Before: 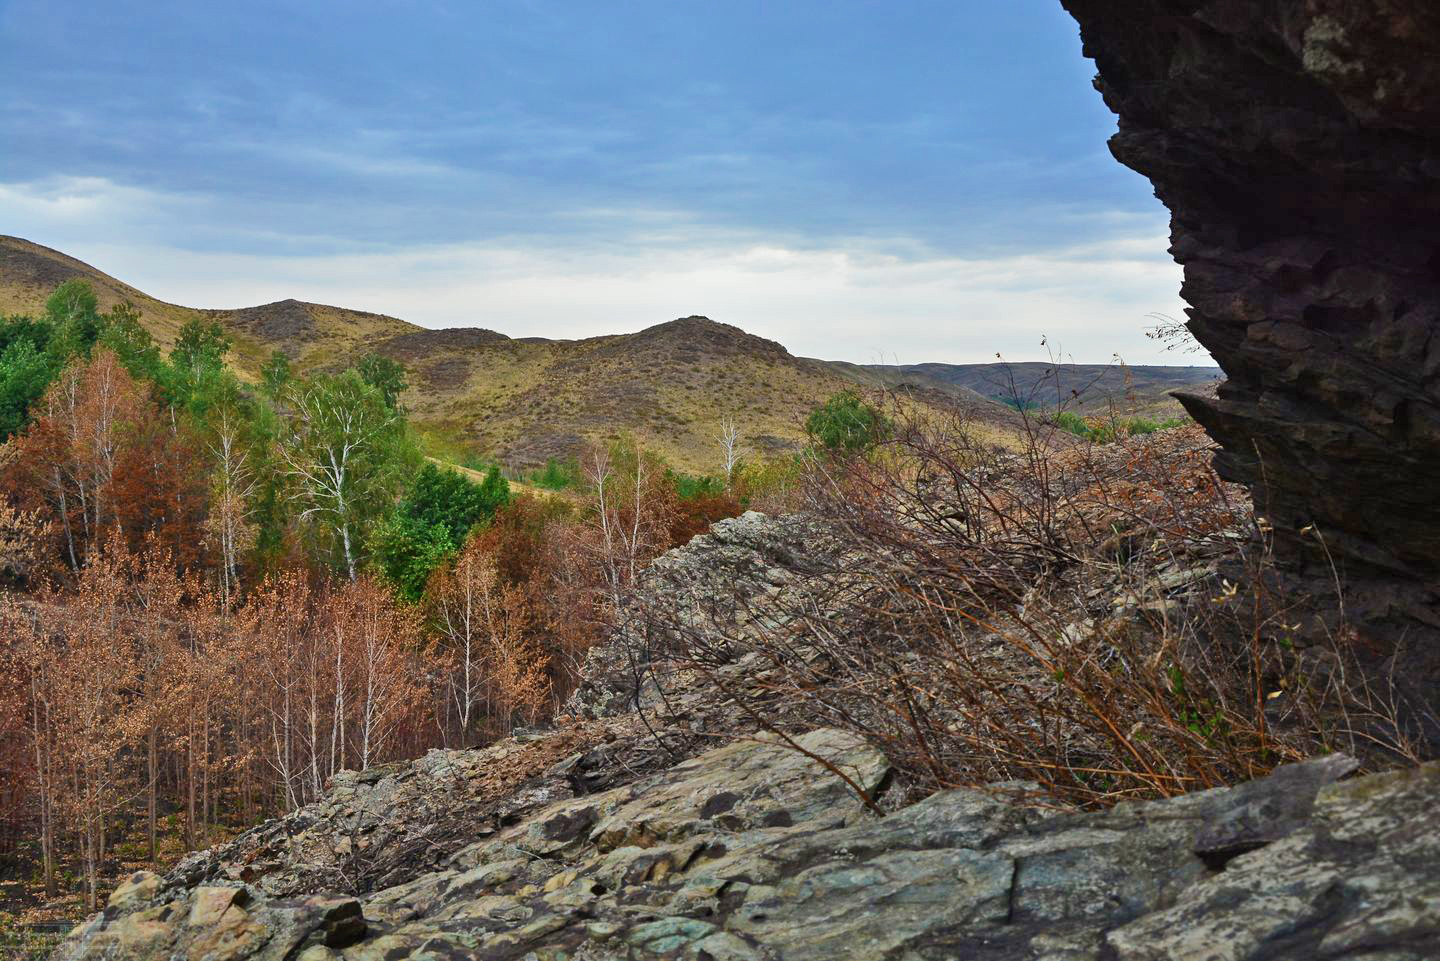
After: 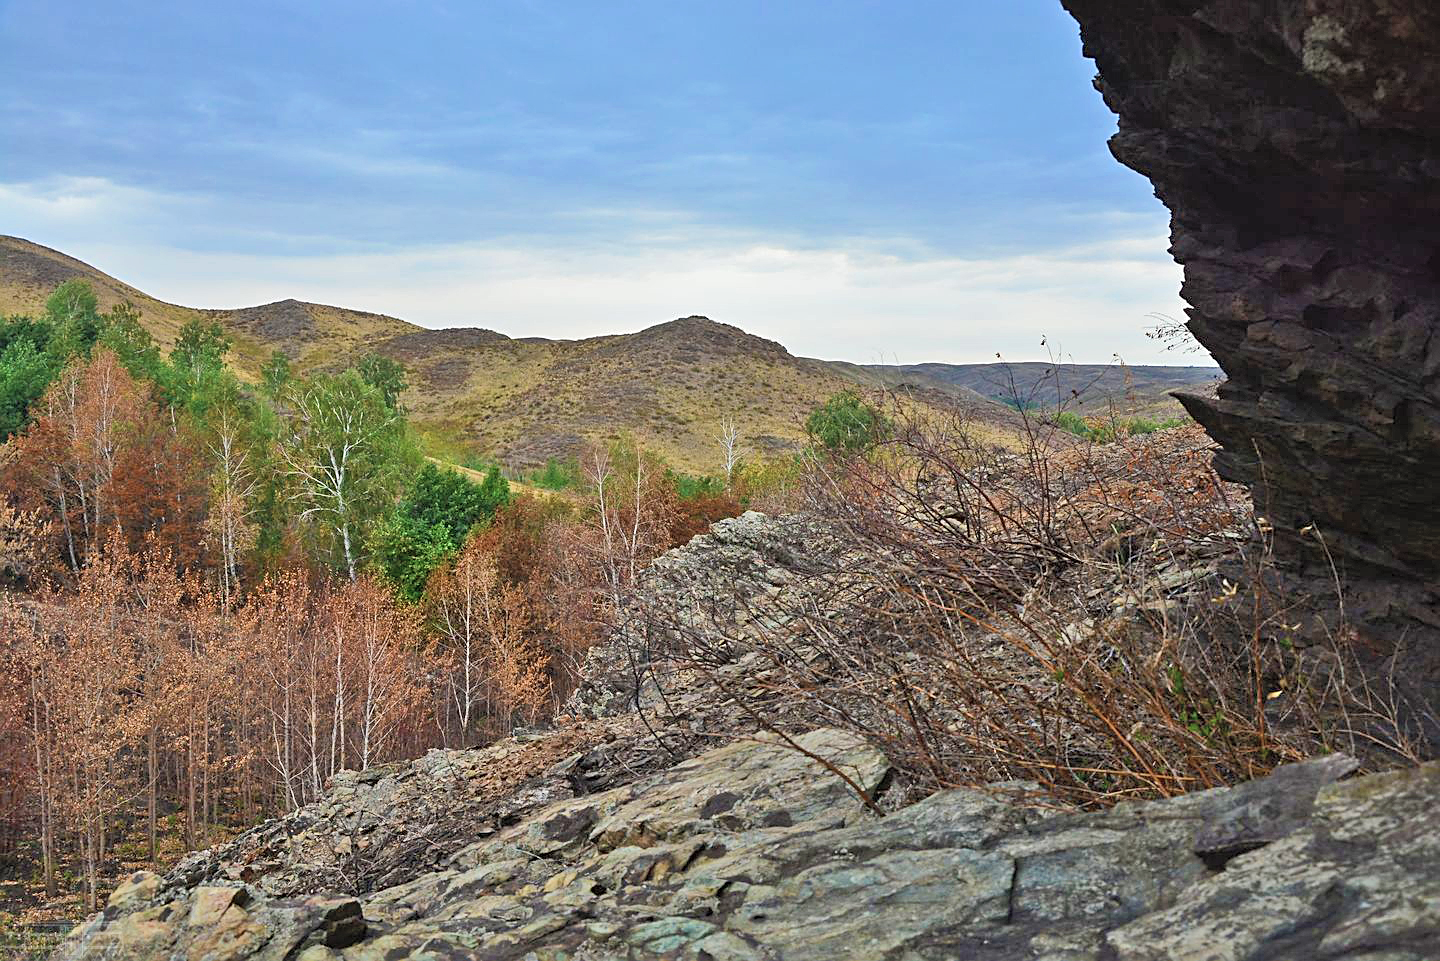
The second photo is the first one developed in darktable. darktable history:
contrast brightness saturation: brightness 0.15
sharpen: on, module defaults
